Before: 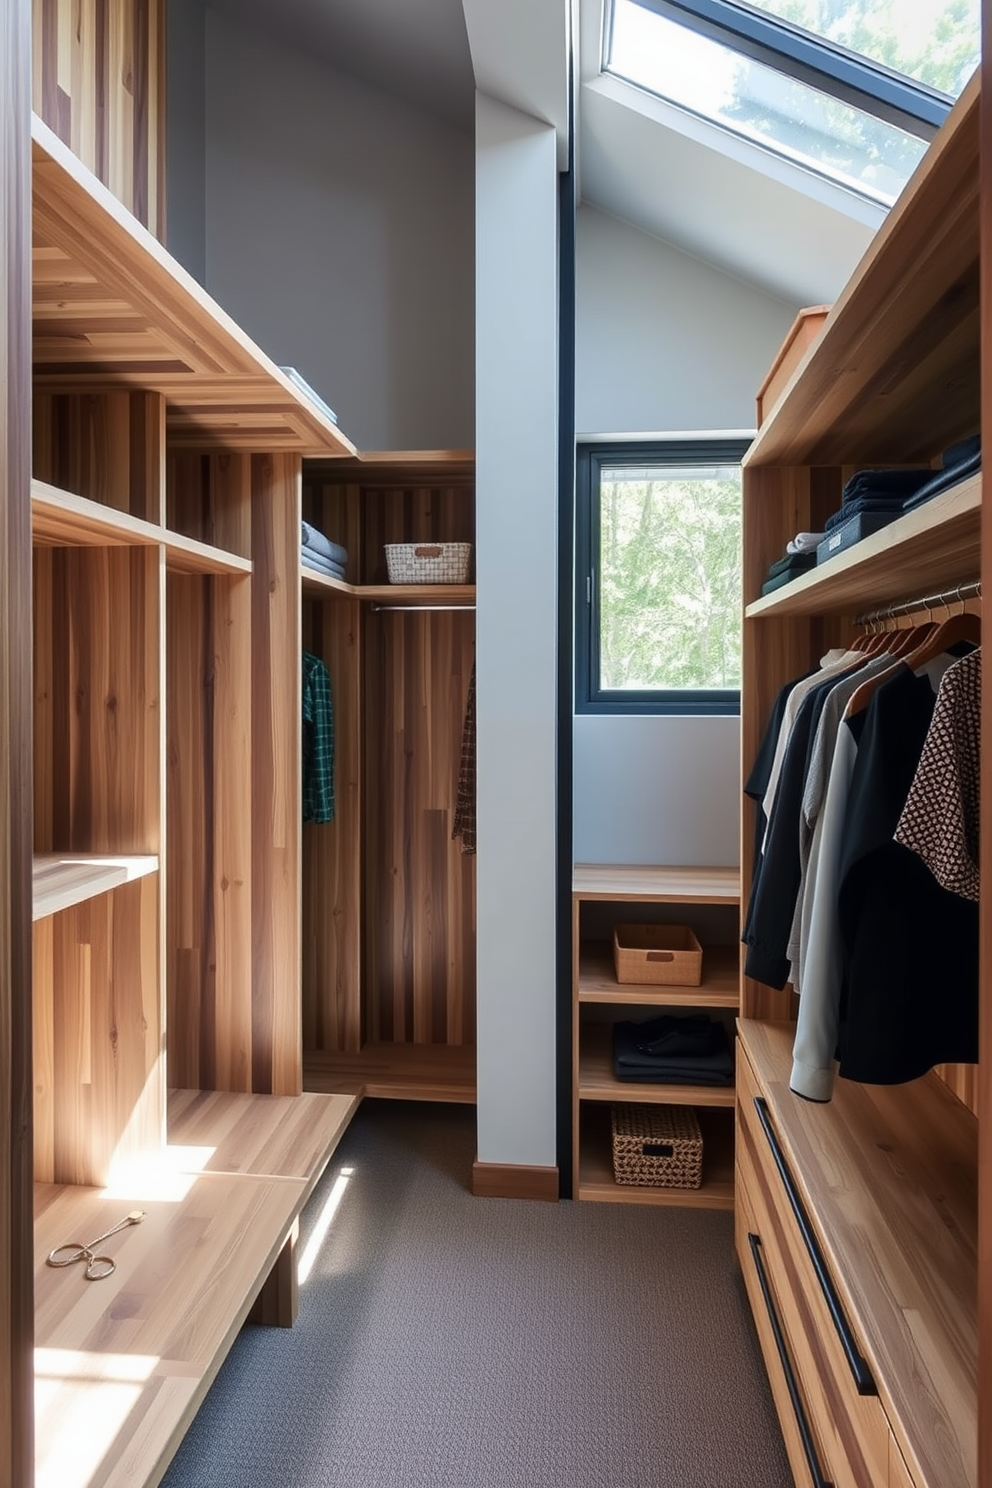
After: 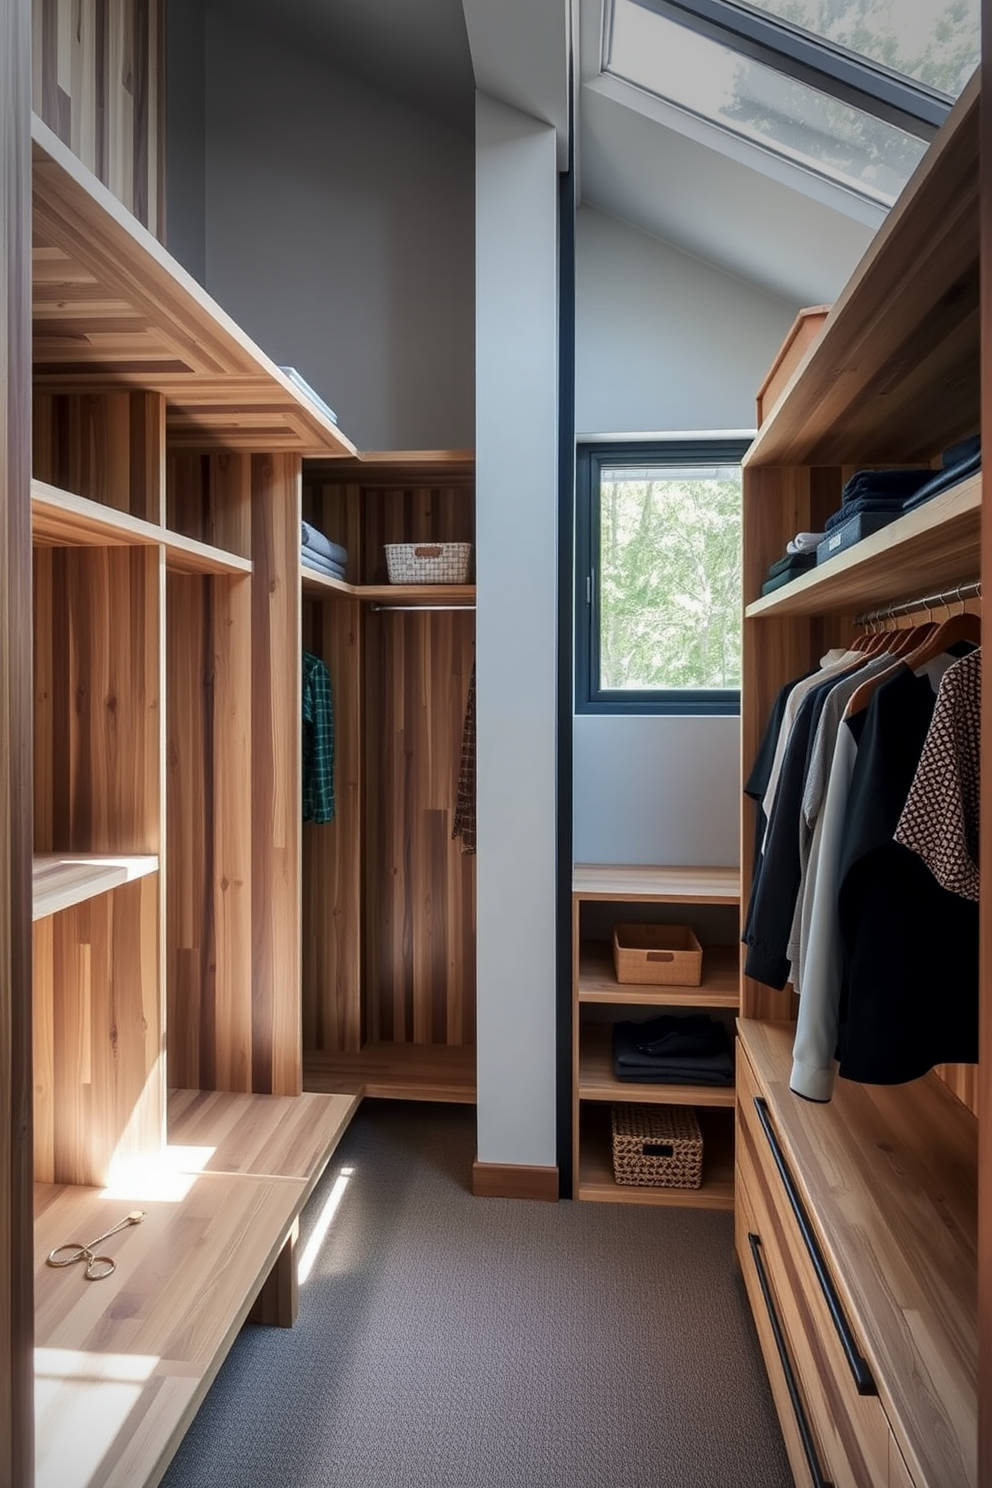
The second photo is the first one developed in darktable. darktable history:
shadows and highlights: shadows 25.61, highlights -25.43, highlights color adjustment 32.18%
local contrast: highlights 63%, shadows 103%, detail 107%, midtone range 0.528
vignetting: fall-off start 99.2%, center (-0.035, 0.143), width/height ratio 1.322
exposure: compensate exposure bias true, compensate highlight preservation false
